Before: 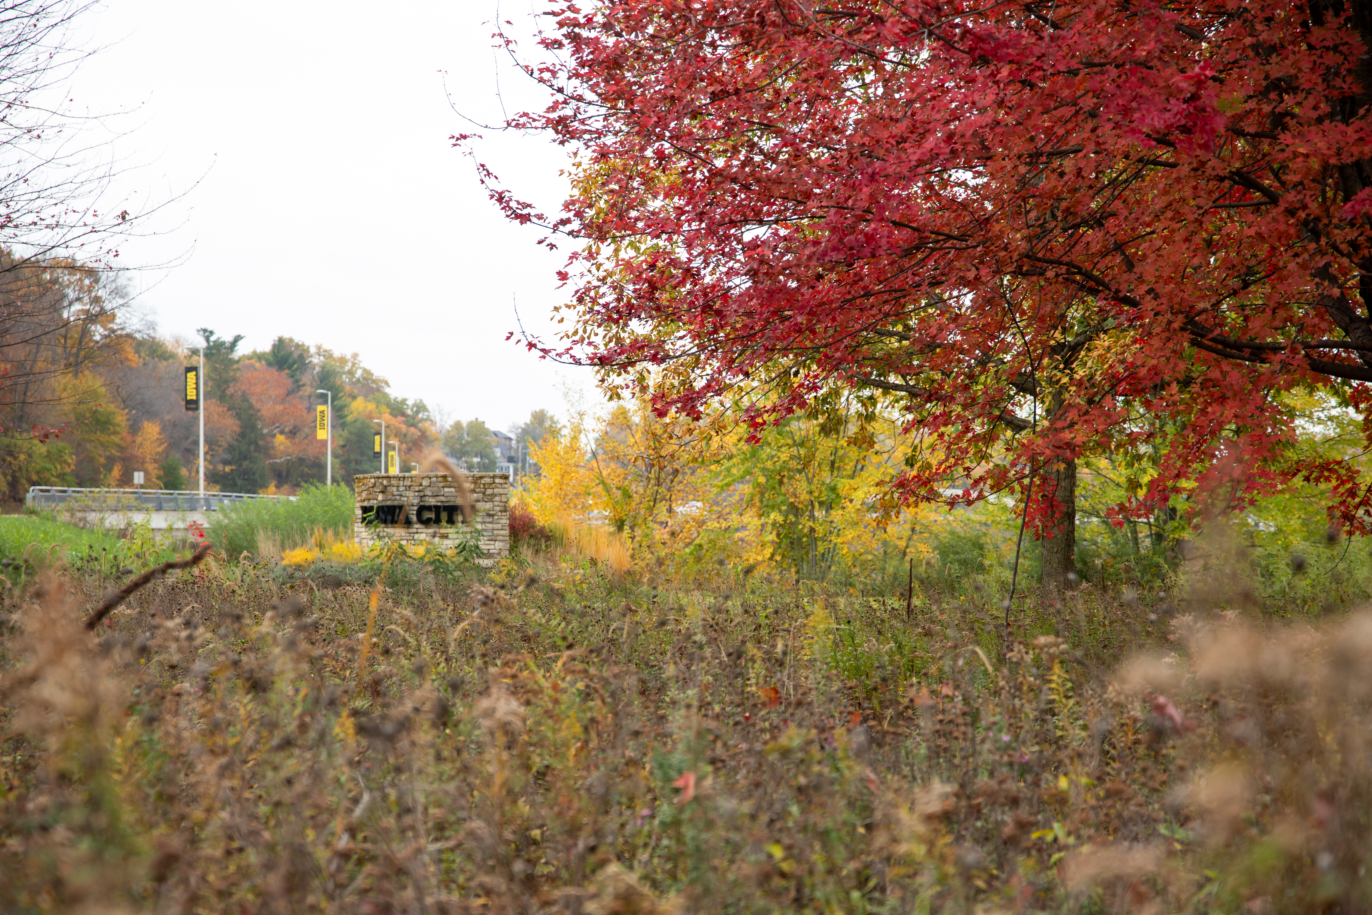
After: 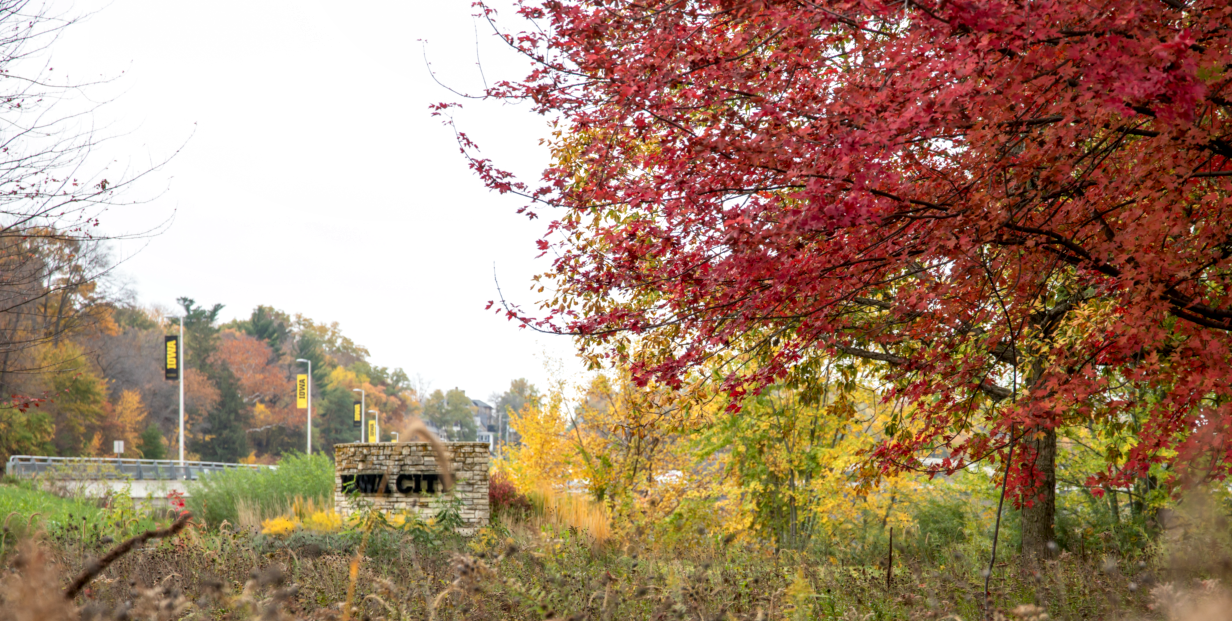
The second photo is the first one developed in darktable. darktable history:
local contrast: on, module defaults
crop: left 1.509%, top 3.452%, right 7.696%, bottom 28.452%
